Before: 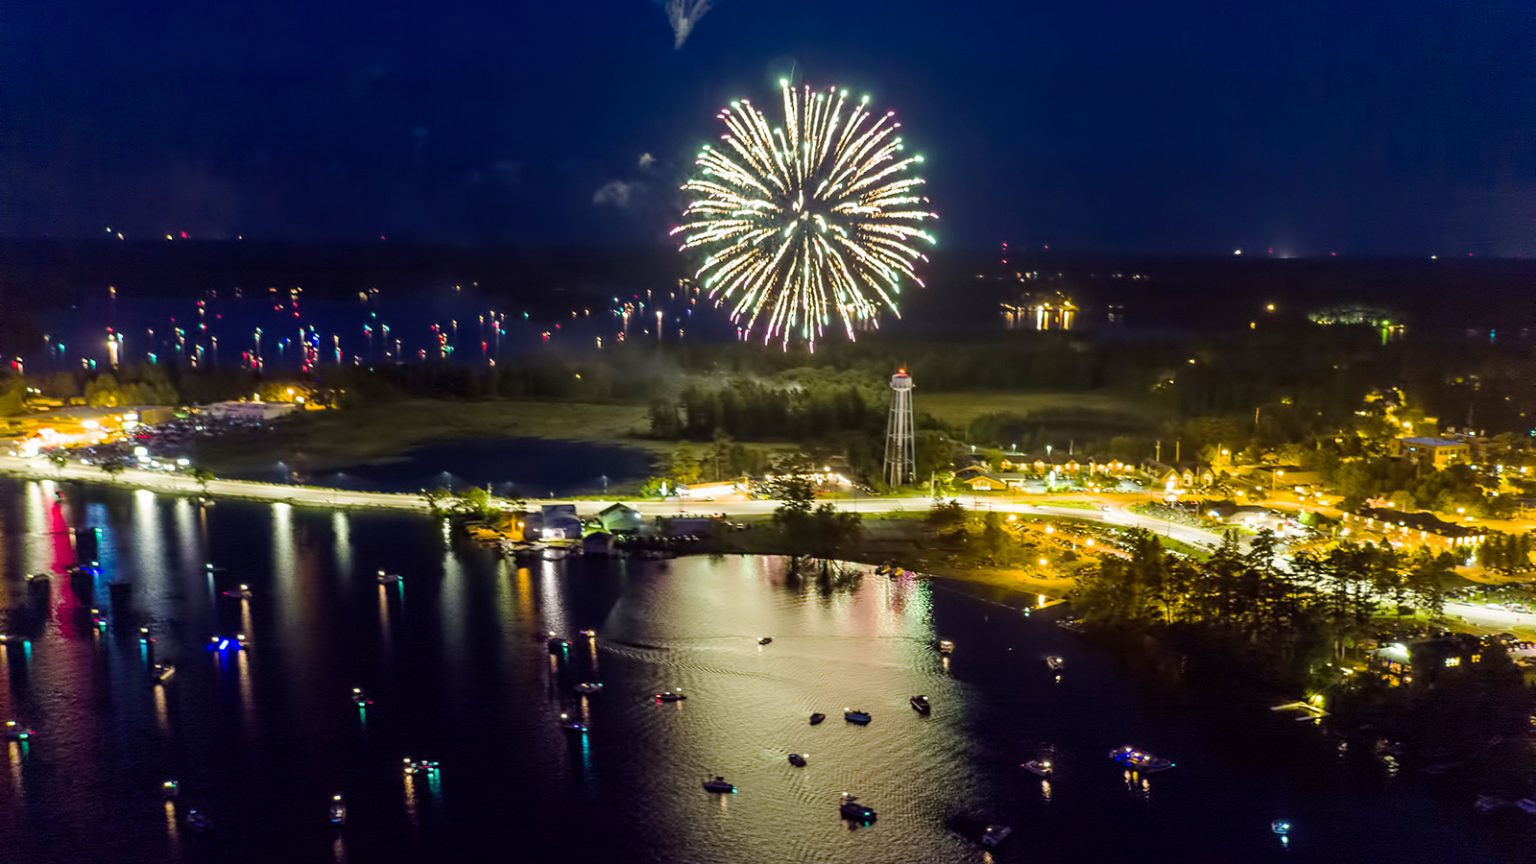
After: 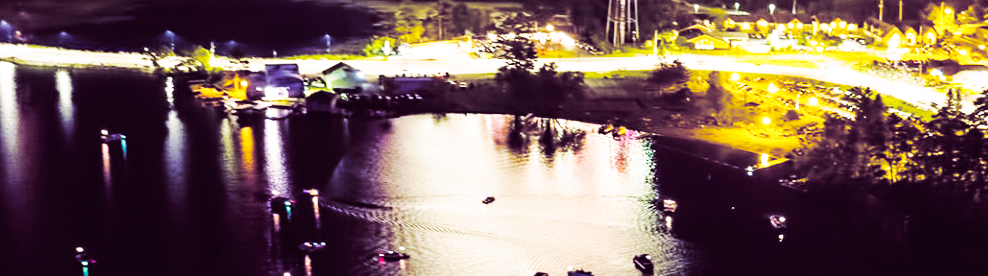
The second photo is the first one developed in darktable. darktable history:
split-toning: shadows › hue 255.6°, shadows › saturation 0.66, highlights › hue 43.2°, highlights › saturation 0.68, balance -50.1
tone equalizer: -8 EV -0.55 EV
color balance: lift [1, 1.015, 1.004, 0.985], gamma [1, 0.958, 0.971, 1.042], gain [1, 0.956, 0.977, 1.044]
crop: left 18.091%, top 51.13%, right 17.525%, bottom 16.85%
white balance: red 1.042, blue 1.17
base curve: curves: ch0 [(0, 0) (0.007, 0.004) (0.027, 0.03) (0.046, 0.07) (0.207, 0.54) (0.442, 0.872) (0.673, 0.972) (1, 1)], preserve colors none
